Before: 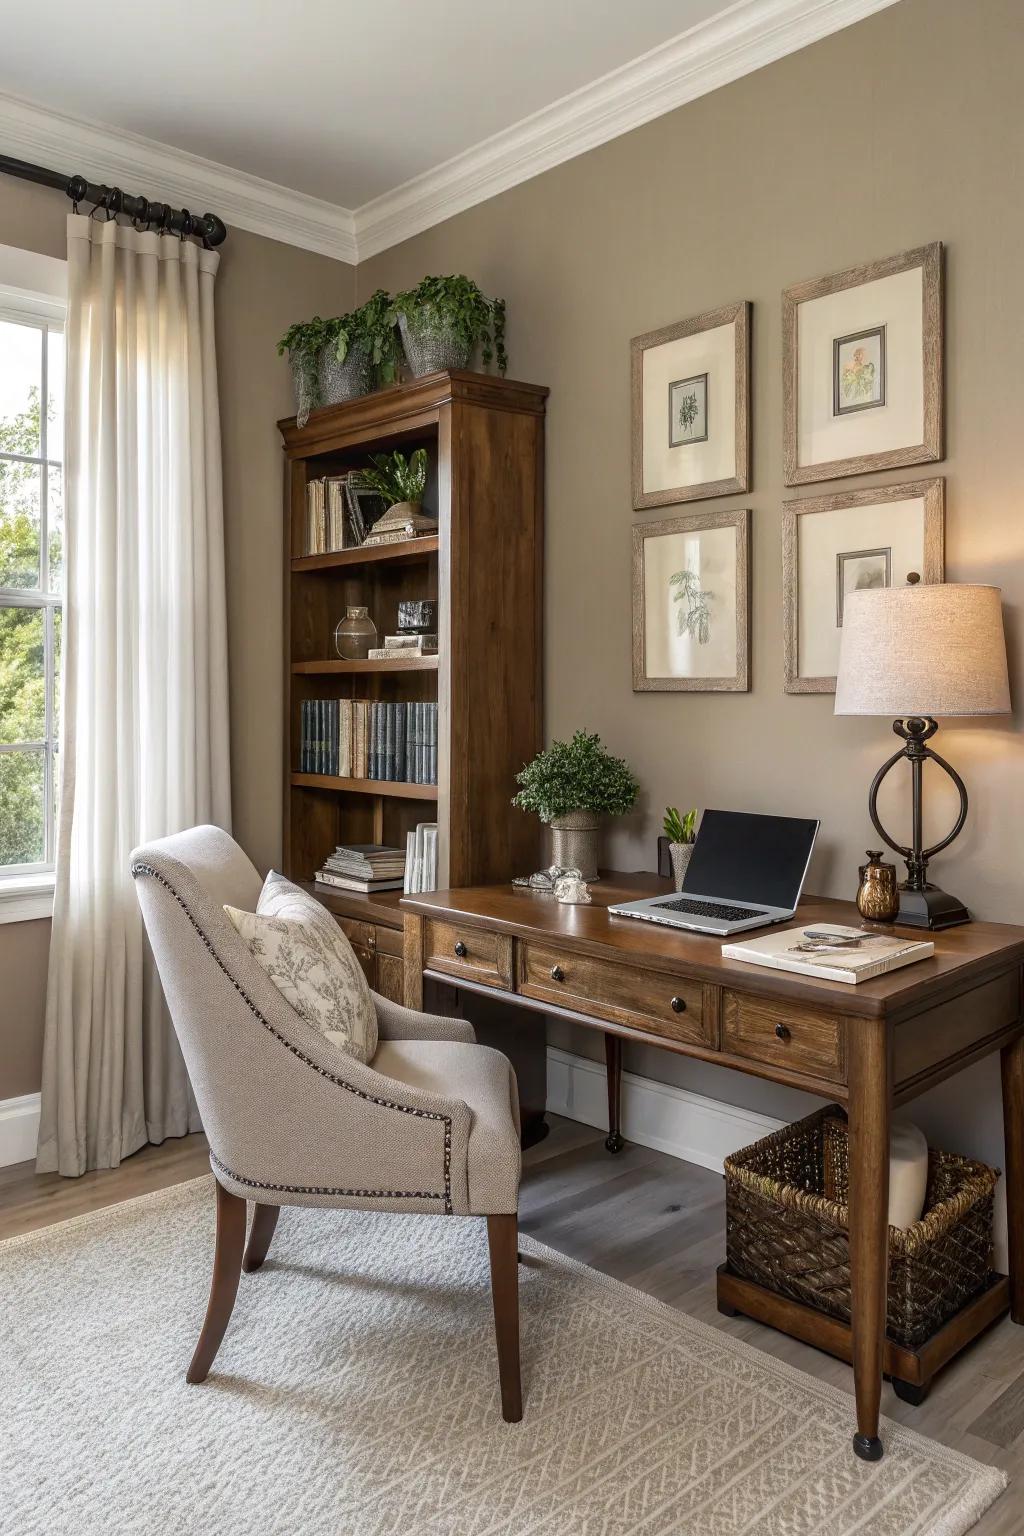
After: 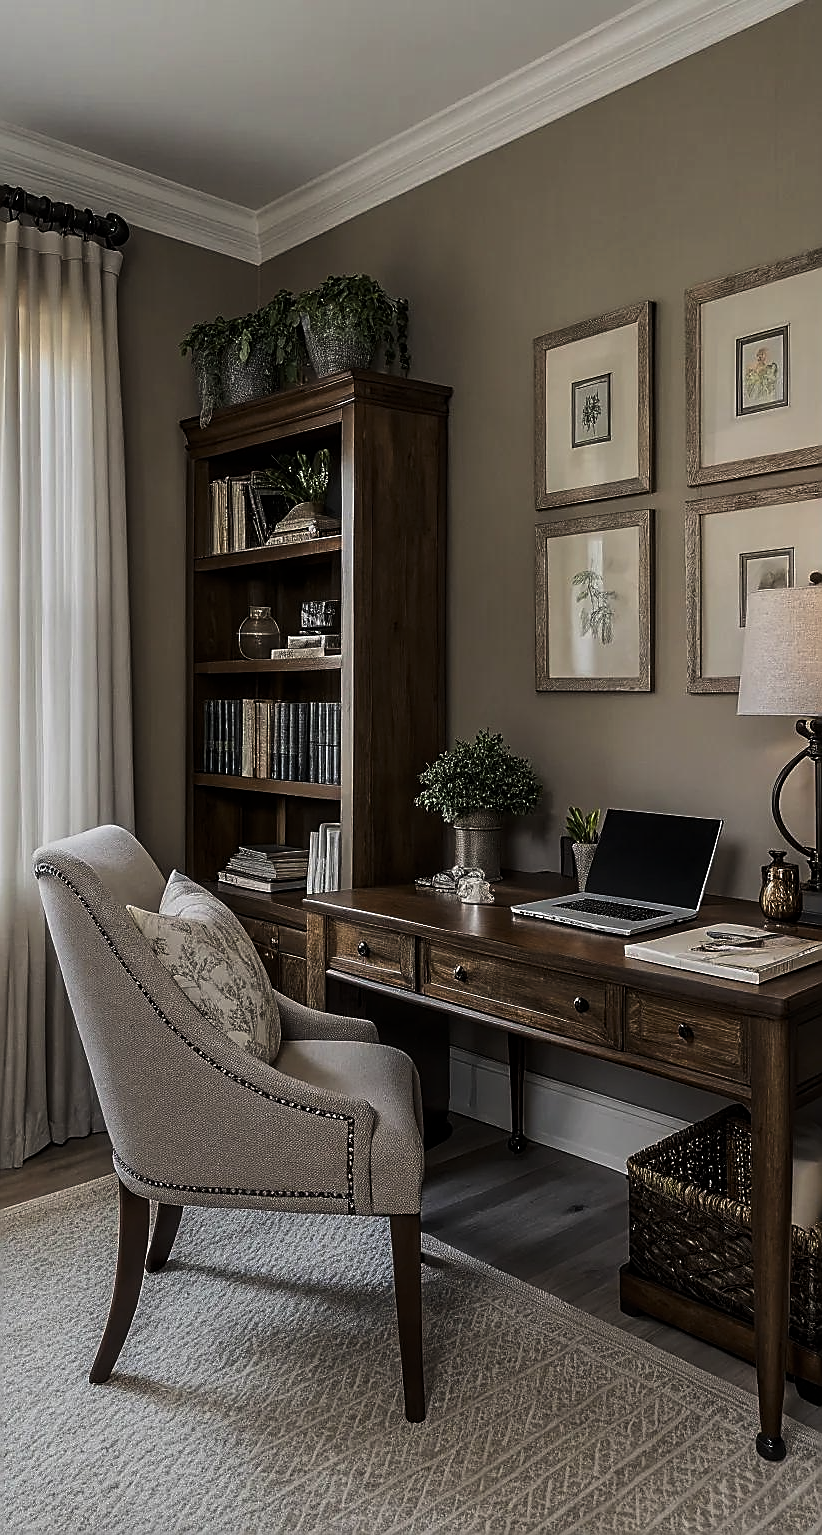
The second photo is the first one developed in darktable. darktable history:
sharpen: radius 1.403, amount 1.263, threshold 0.624
crop and rotate: left 9.484%, right 10.233%
tone equalizer: -8 EV -0.001 EV, -7 EV 0.003 EV, -6 EV -0.022 EV, -5 EV 0.021 EV, -4 EV -0.017 EV, -3 EV 0.024 EV, -2 EV -0.088 EV, -1 EV -0.302 EV, +0 EV -0.567 EV, edges refinement/feathering 500, mask exposure compensation -1.57 EV, preserve details no
levels: levels [0, 0.618, 1]
